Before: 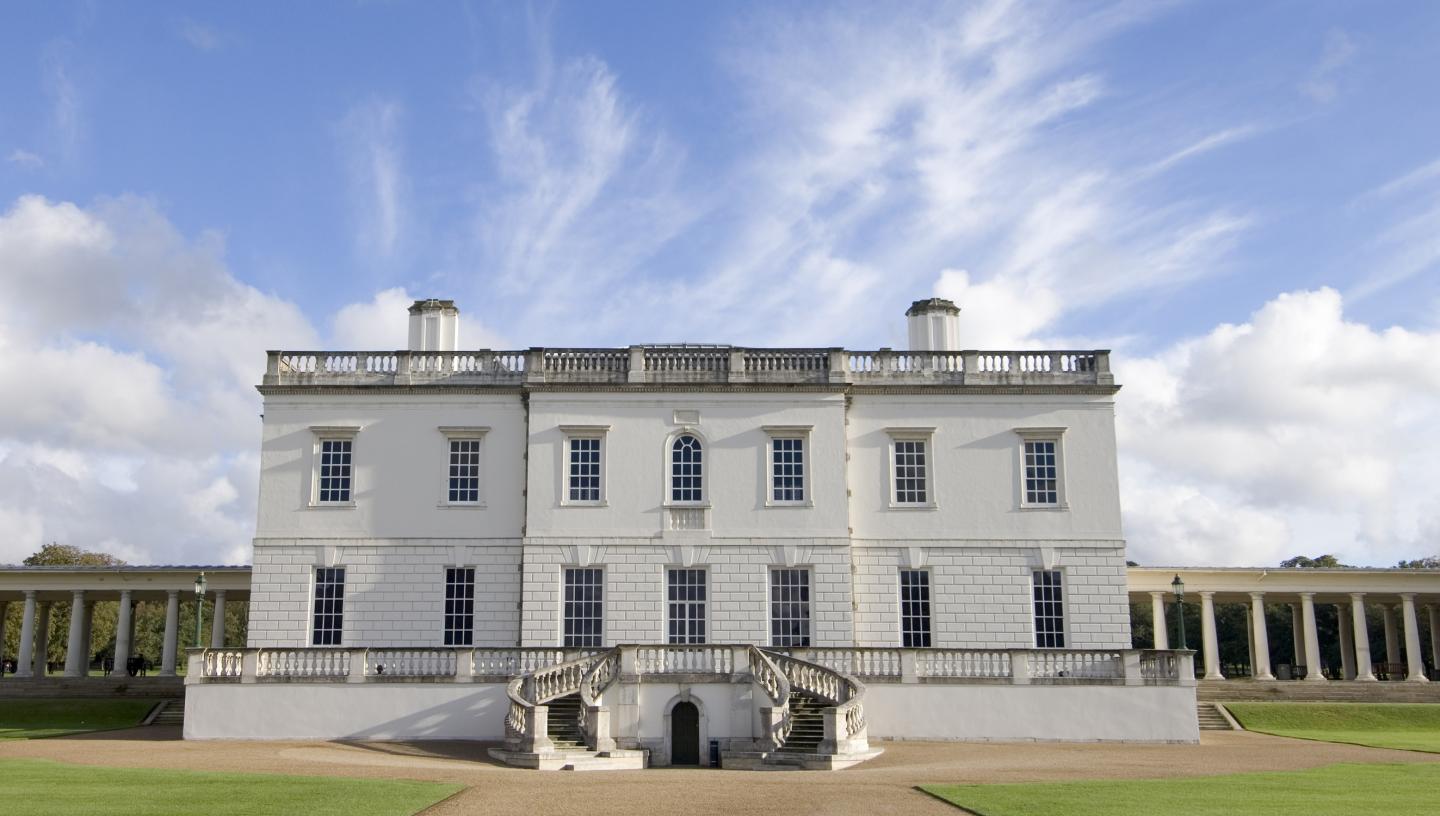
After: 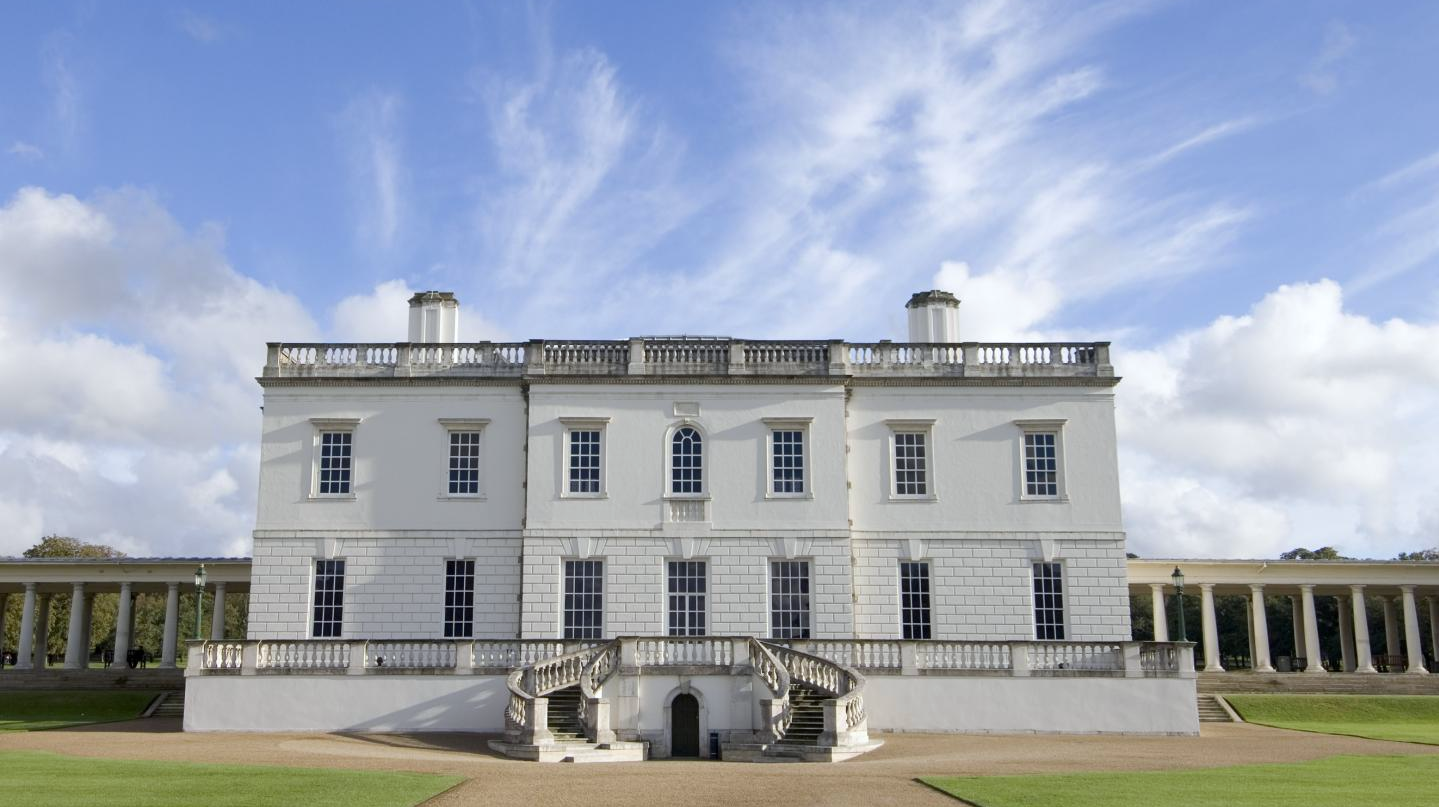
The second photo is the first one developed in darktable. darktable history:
crop: top 1.049%, right 0.001%
white balance: red 0.982, blue 1.018
